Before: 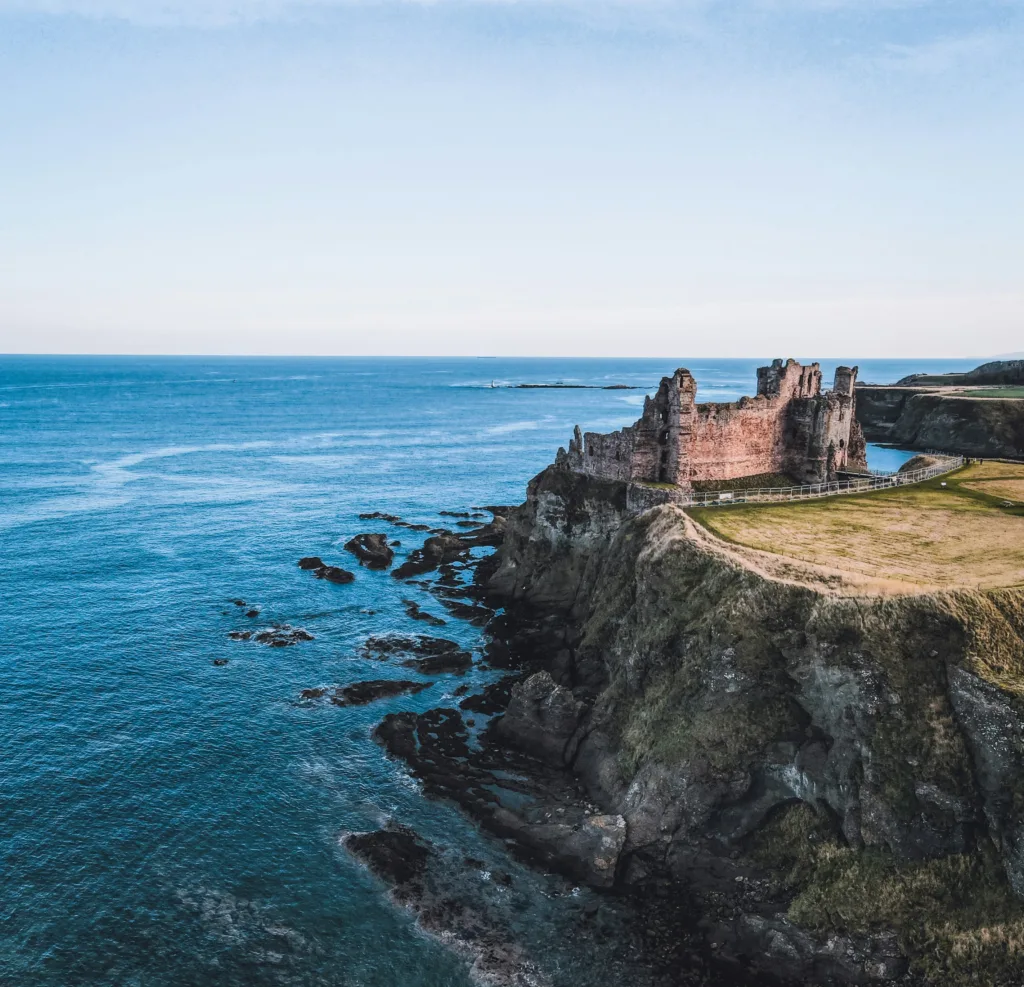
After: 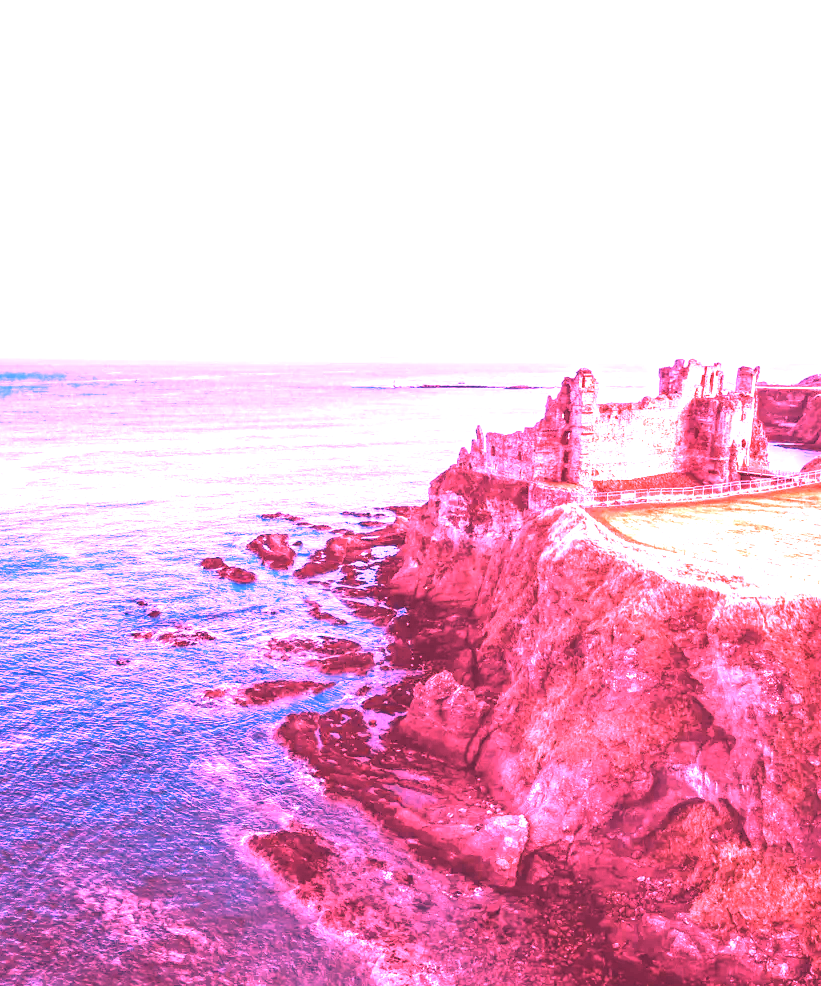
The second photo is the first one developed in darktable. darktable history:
white balance: red 4.26, blue 1.802
crop and rotate: left 9.597%, right 10.195%
exposure: black level correction 0, exposure 1.173 EV, compensate exposure bias true, compensate highlight preservation false
contrast brightness saturation: contrast -0.08, brightness -0.04, saturation -0.11
